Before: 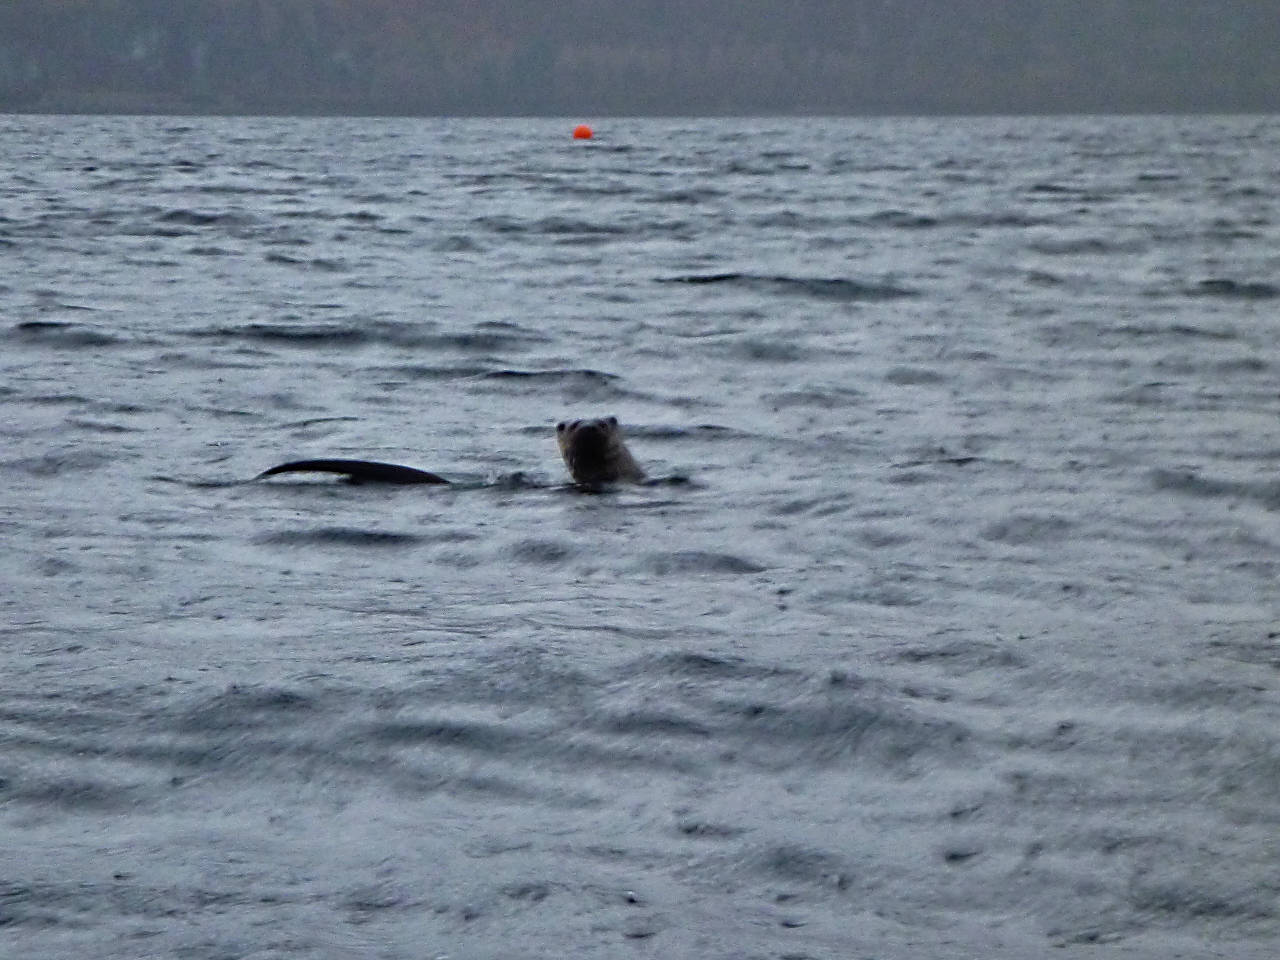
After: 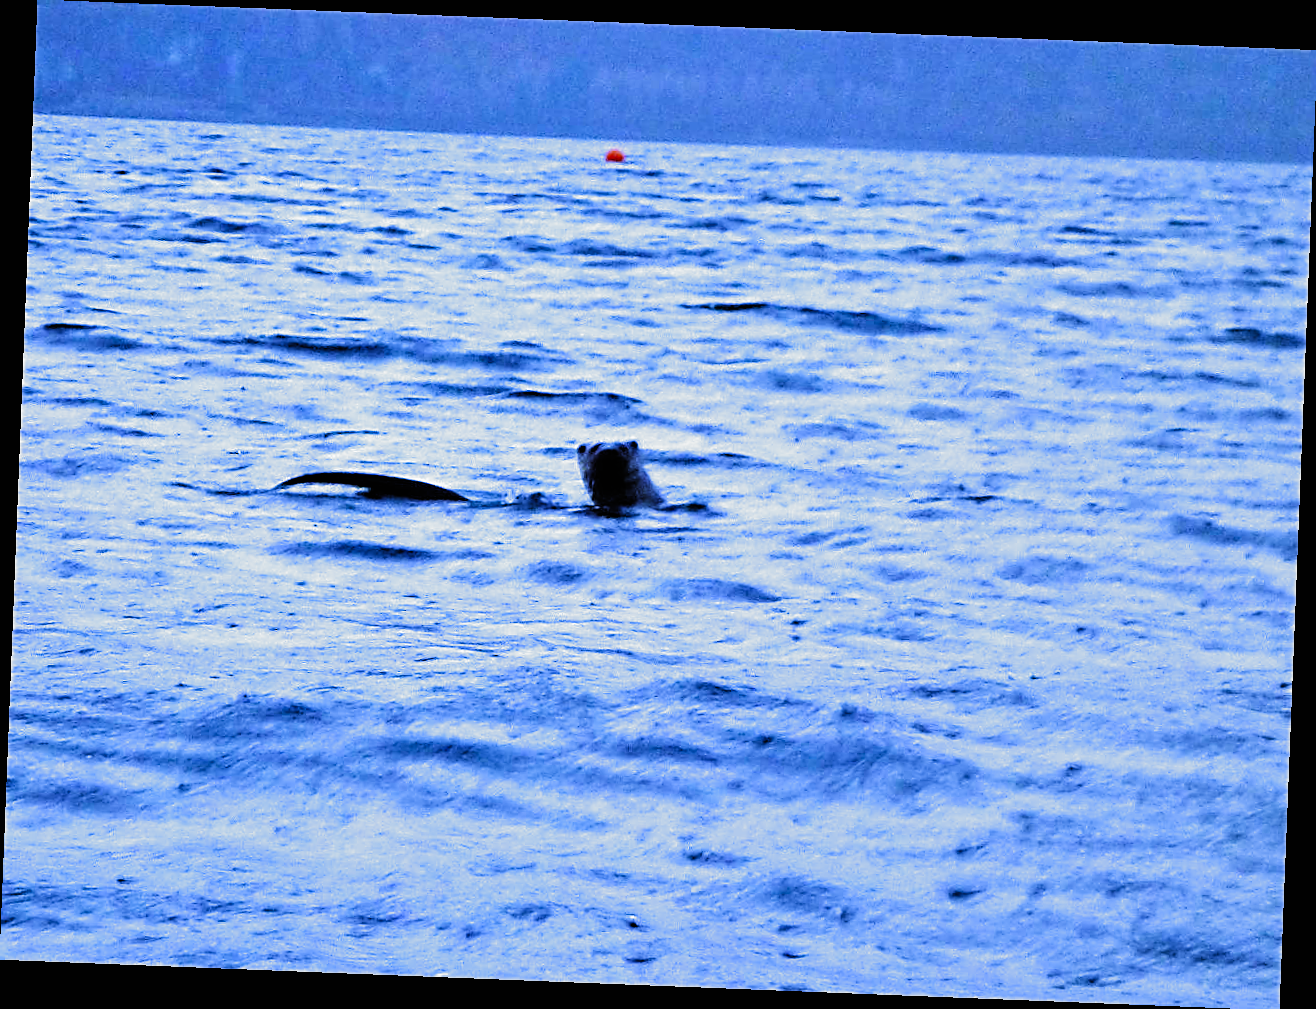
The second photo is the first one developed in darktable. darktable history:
rotate and perspective: rotation 2.27°, automatic cropping off
sharpen: on, module defaults
white balance: red 0.766, blue 1.537
filmic rgb: black relative exposure -6.43 EV, white relative exposure 2.43 EV, threshold 3 EV, hardness 5.27, latitude 0.1%, contrast 1.425, highlights saturation mix 2%, preserve chrominance no, color science v5 (2021), contrast in shadows safe, contrast in highlights safe, enable highlight reconstruction true
exposure: exposure 0.669 EV, compensate highlight preservation false
